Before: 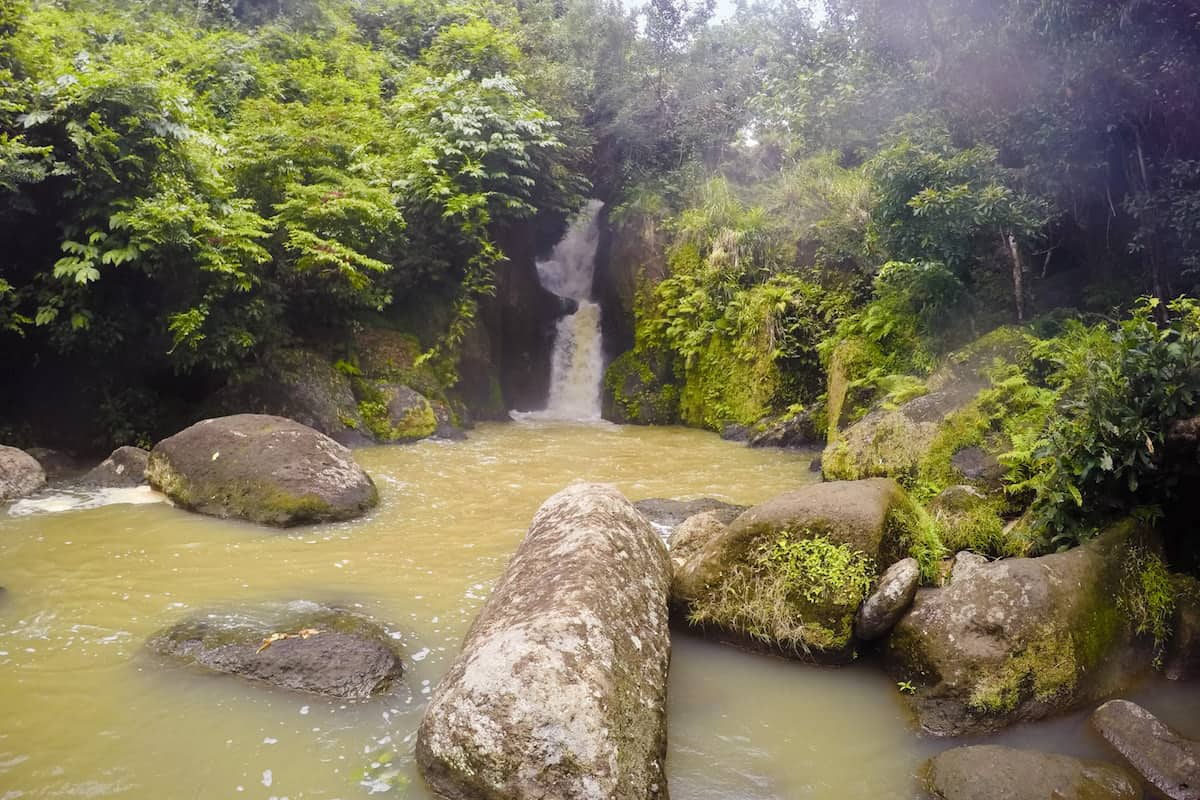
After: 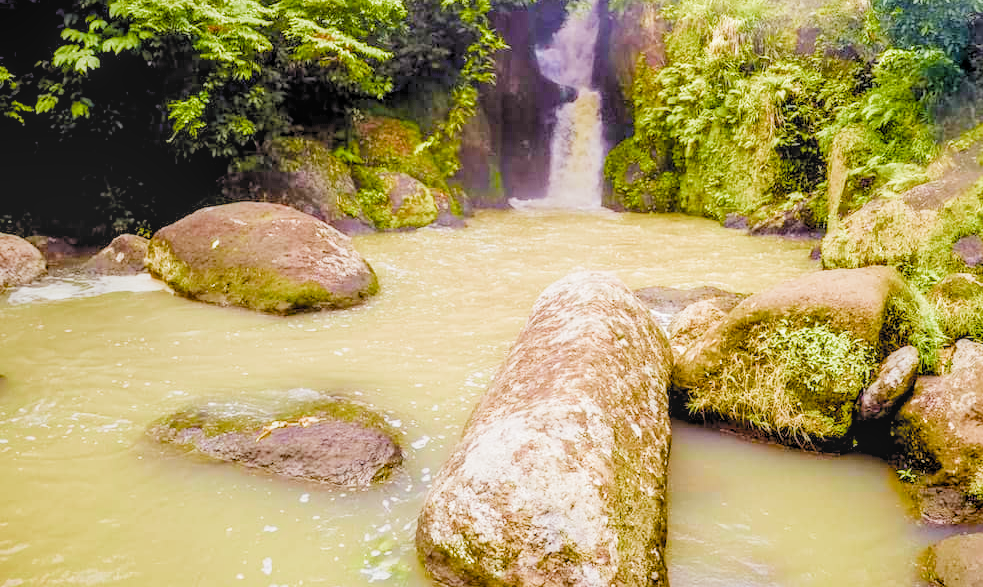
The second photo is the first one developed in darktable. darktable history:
exposure: black level correction 0.01, exposure 1 EV, compensate highlight preservation false
crop: top 26.609%, right 18.025%
filmic rgb: black relative exposure -4.32 EV, white relative exposure 4.56 EV, hardness 2.38, contrast 1.055, color science v5 (2021), contrast in shadows safe, contrast in highlights safe
local contrast: highlights 5%, shadows 3%, detail 133%
color balance rgb: linear chroma grading › global chroma 14.482%, perceptual saturation grading › global saturation 39.63%, perceptual brilliance grading › global brilliance 10.557%, perceptual brilliance grading › shadows 15.637%, global vibrance 40.396%
